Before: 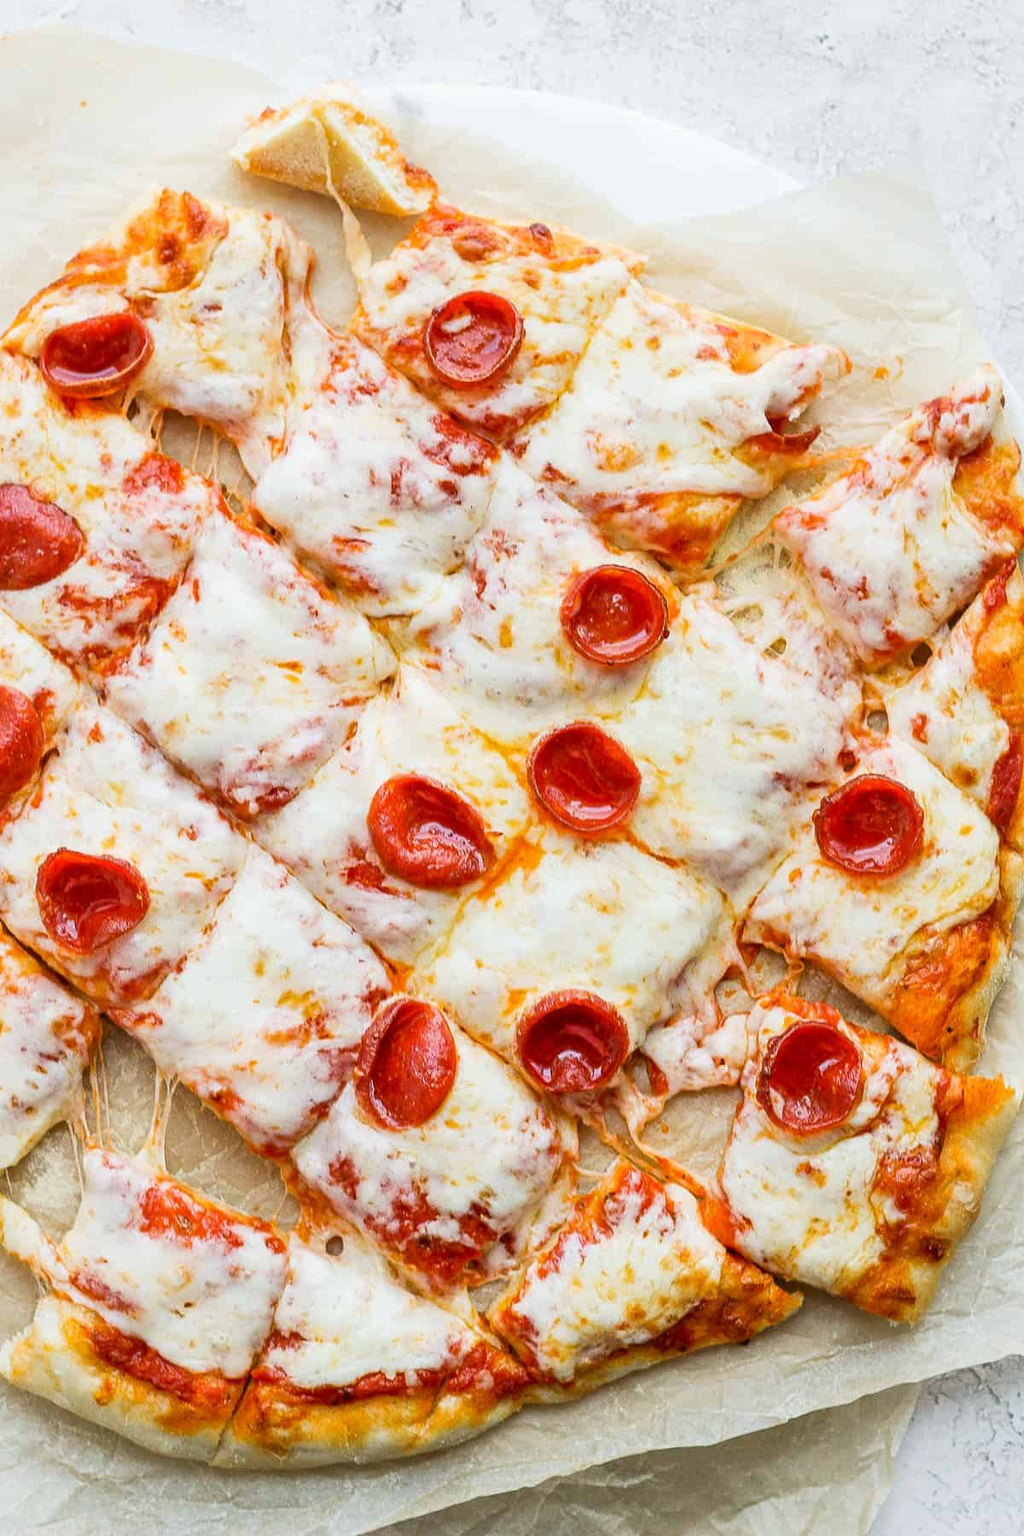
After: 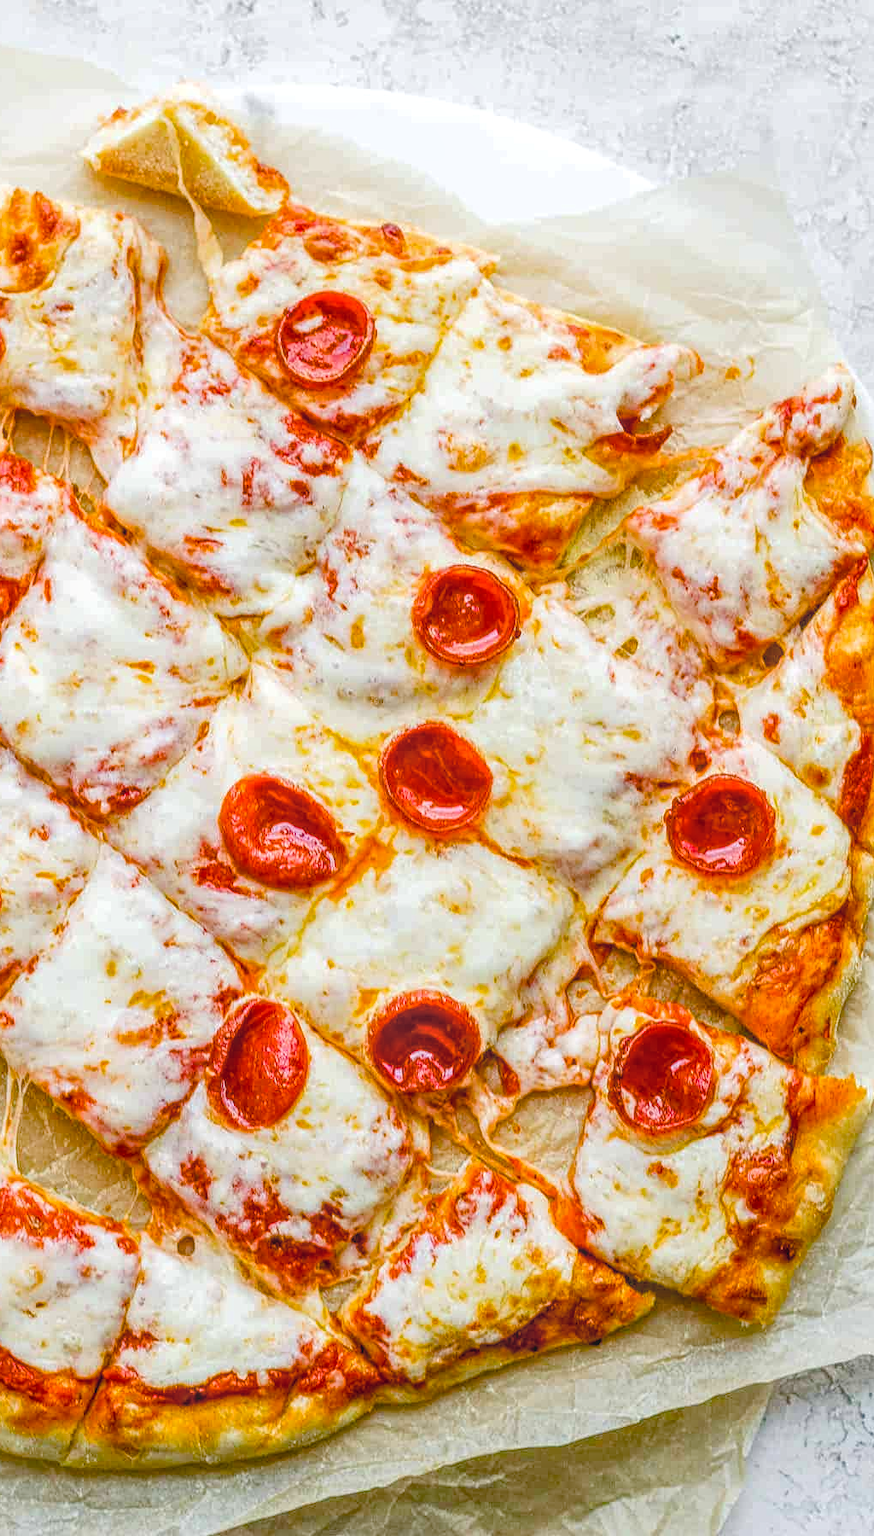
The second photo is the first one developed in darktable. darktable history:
crop and rotate: left 14.521%
color balance rgb: global offset › luminance -0.24%, linear chroma grading › shadows 31.87%, linear chroma grading › global chroma -1.474%, linear chroma grading › mid-tones 3.573%, perceptual saturation grading › global saturation 35.13%, perceptual saturation grading › highlights -29.828%, perceptual saturation grading › shadows 35.715%
haze removal: compatibility mode true, adaptive false
local contrast: highlights 66%, shadows 32%, detail 166%, midtone range 0.2
